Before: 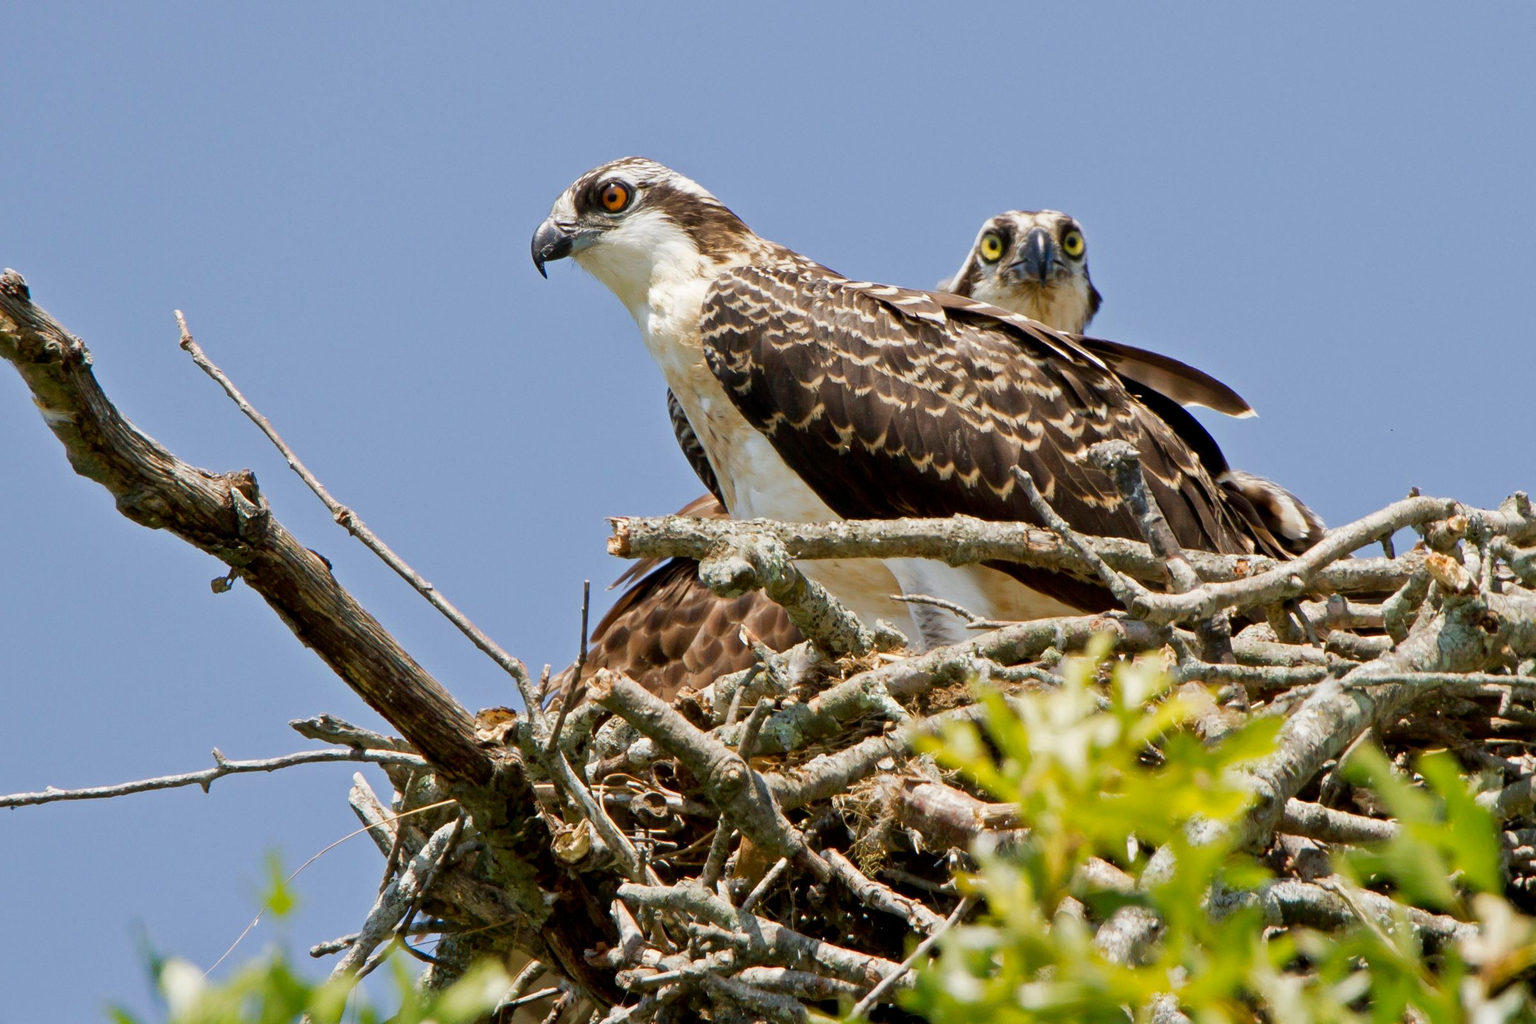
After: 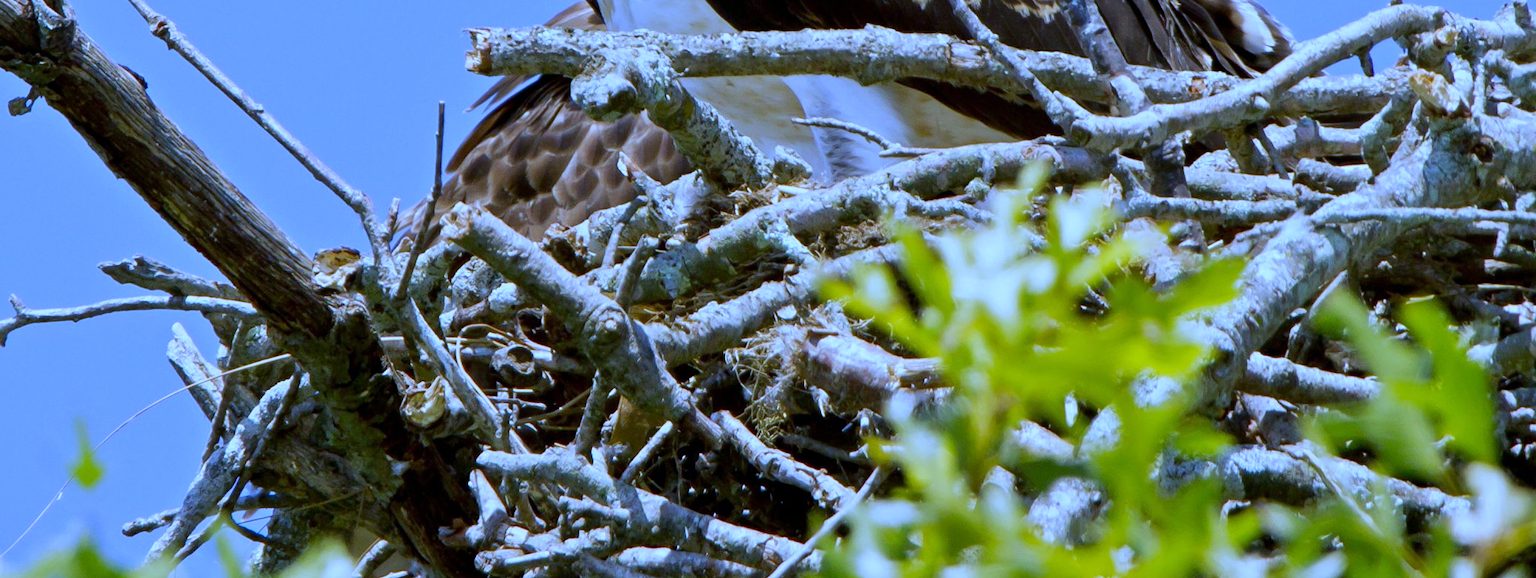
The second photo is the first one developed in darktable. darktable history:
crop and rotate: left 13.306%, top 48.129%, bottom 2.928%
white balance: red 0.766, blue 1.537
